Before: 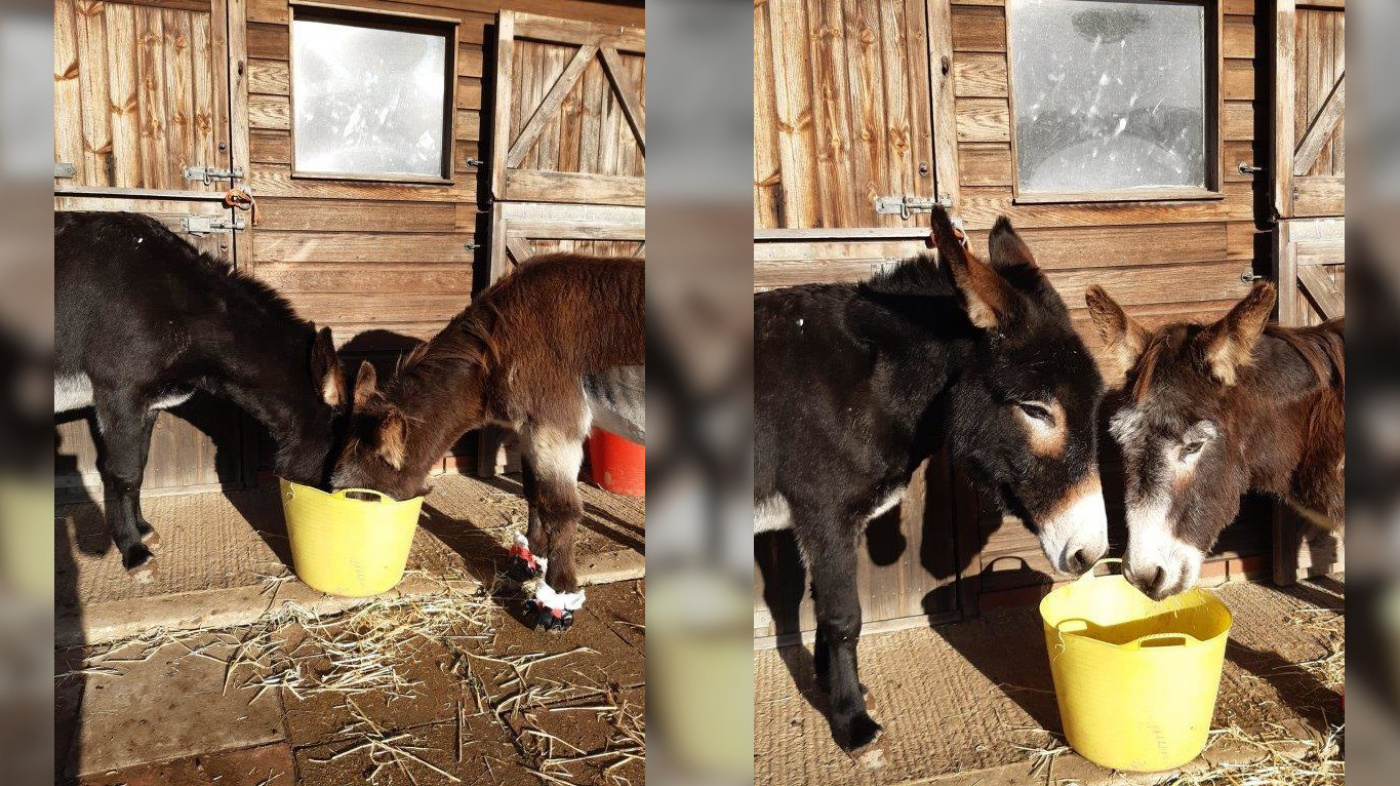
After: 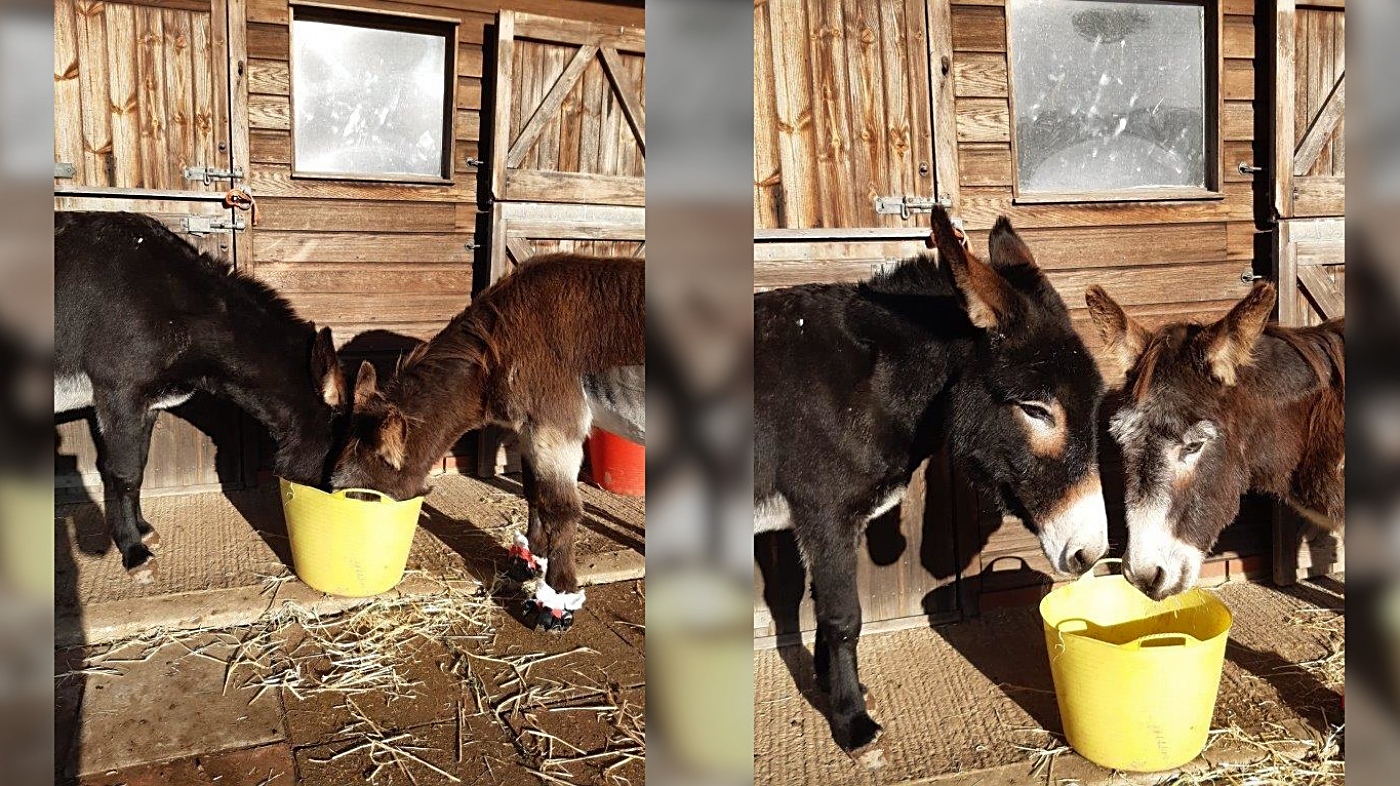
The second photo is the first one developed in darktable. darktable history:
sharpen: on, module defaults
shadows and highlights: radius 109.22, shadows 23.9, highlights -59.58, low approximation 0.01, soften with gaussian
